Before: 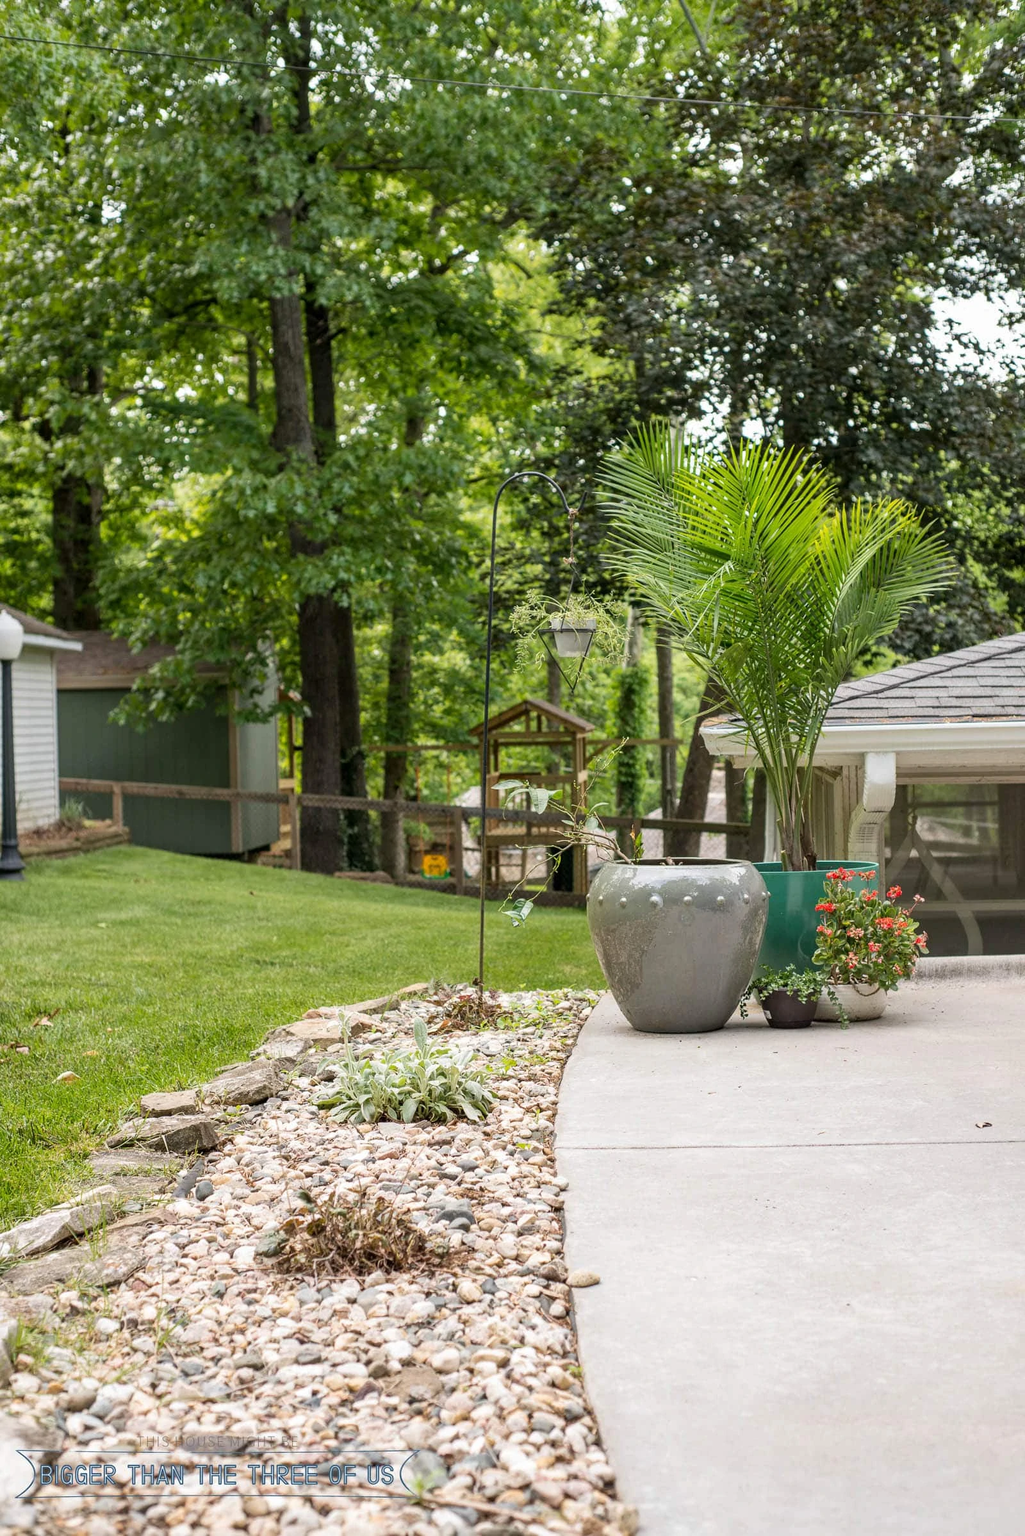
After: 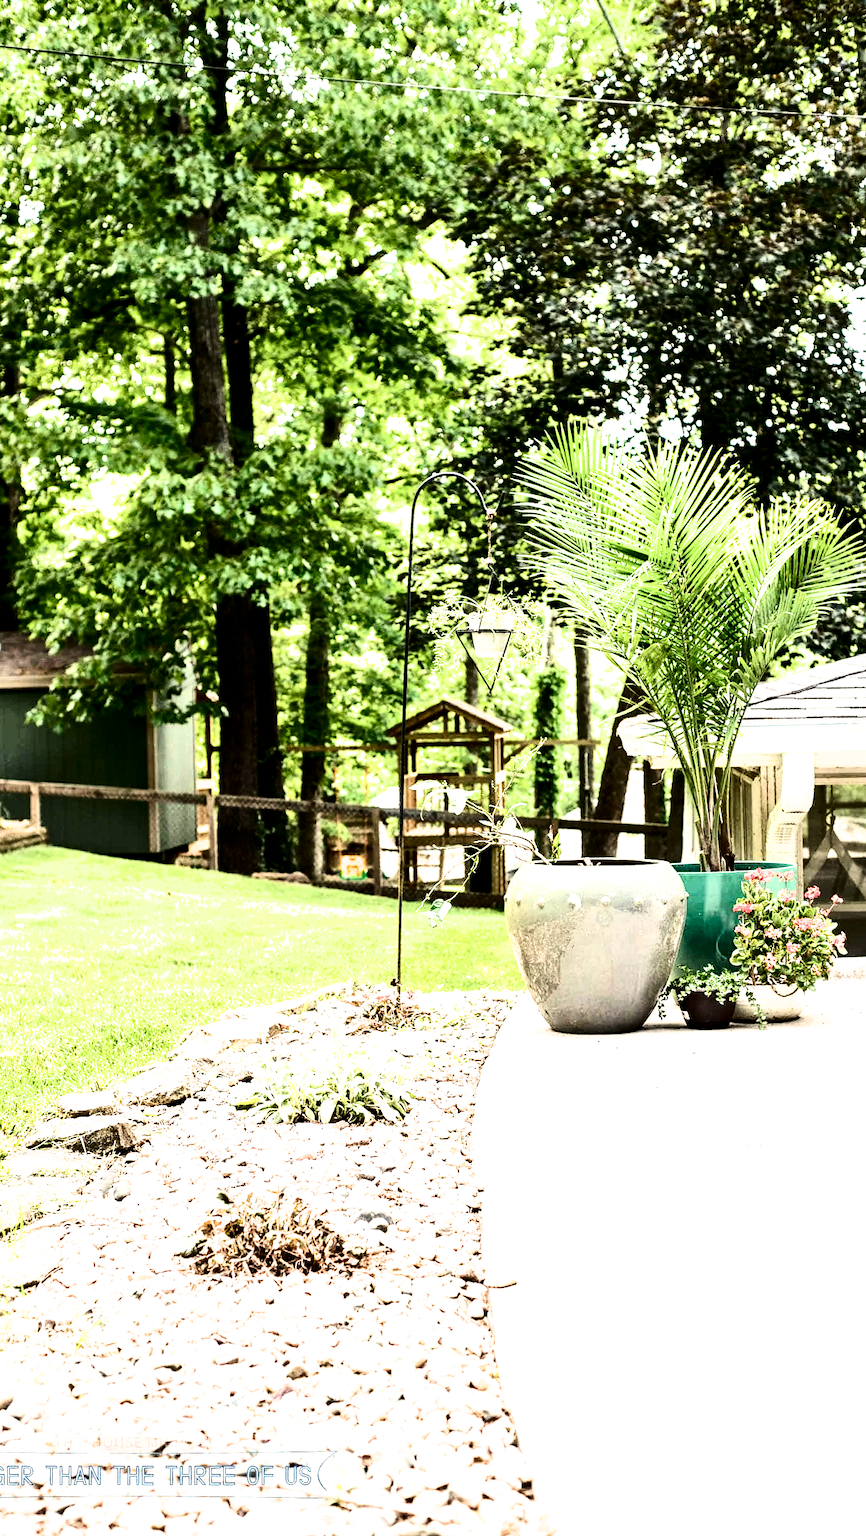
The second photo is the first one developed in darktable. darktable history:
velvia: strength 9.56%
contrast brightness saturation: contrast 0.339, brightness -0.077, saturation 0.172
color balance rgb: highlights gain › luminance 5.684%, highlights gain › chroma 2.561%, highlights gain › hue 88.18°, linear chroma grading › shadows -2.997%, linear chroma grading › highlights -4.778%, perceptual saturation grading › global saturation -4.197%, perceptual saturation grading › shadows -2.132%, global vibrance 20%
exposure: black level correction 0, exposure 1.001 EV, compensate highlight preservation false
filmic rgb: black relative exposure -8.28 EV, white relative exposure 2.21 EV, hardness 7.11, latitude 85.35%, contrast 1.687, highlights saturation mix -4.23%, shadows ↔ highlights balance -2.72%
crop: left 8.075%, right 7.476%
